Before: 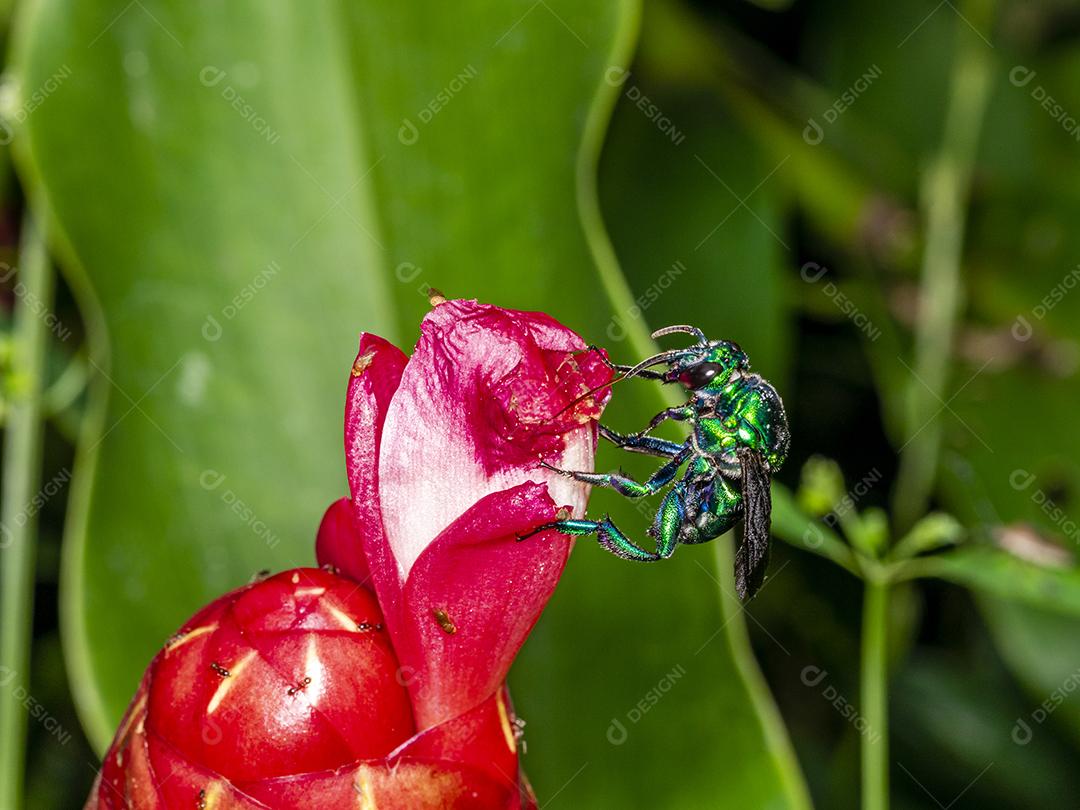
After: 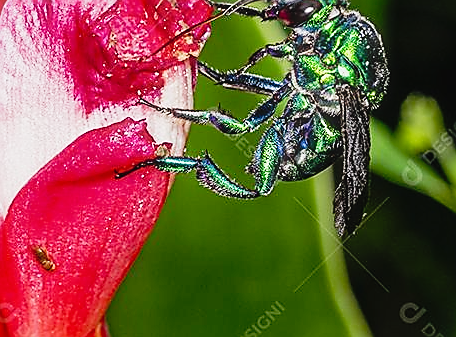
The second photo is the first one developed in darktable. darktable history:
sharpen: radius 1.367, amount 1.237, threshold 0.846
crop: left 37.155%, top 44.906%, right 20.592%, bottom 13.386%
haze removal: strength -0.051, adaptive false
tone curve: curves: ch0 [(0, 0.022) (0.114, 0.088) (0.282, 0.316) (0.446, 0.511) (0.613, 0.693) (0.786, 0.843) (0.999, 0.949)]; ch1 [(0, 0) (0.395, 0.343) (0.463, 0.427) (0.486, 0.474) (0.503, 0.5) (0.535, 0.522) (0.555, 0.546) (0.594, 0.614) (0.755, 0.793) (1, 1)]; ch2 [(0, 0) (0.369, 0.388) (0.449, 0.431) (0.501, 0.5) (0.528, 0.517) (0.561, 0.59) (0.612, 0.646) (0.697, 0.721) (1, 1)], preserve colors none
